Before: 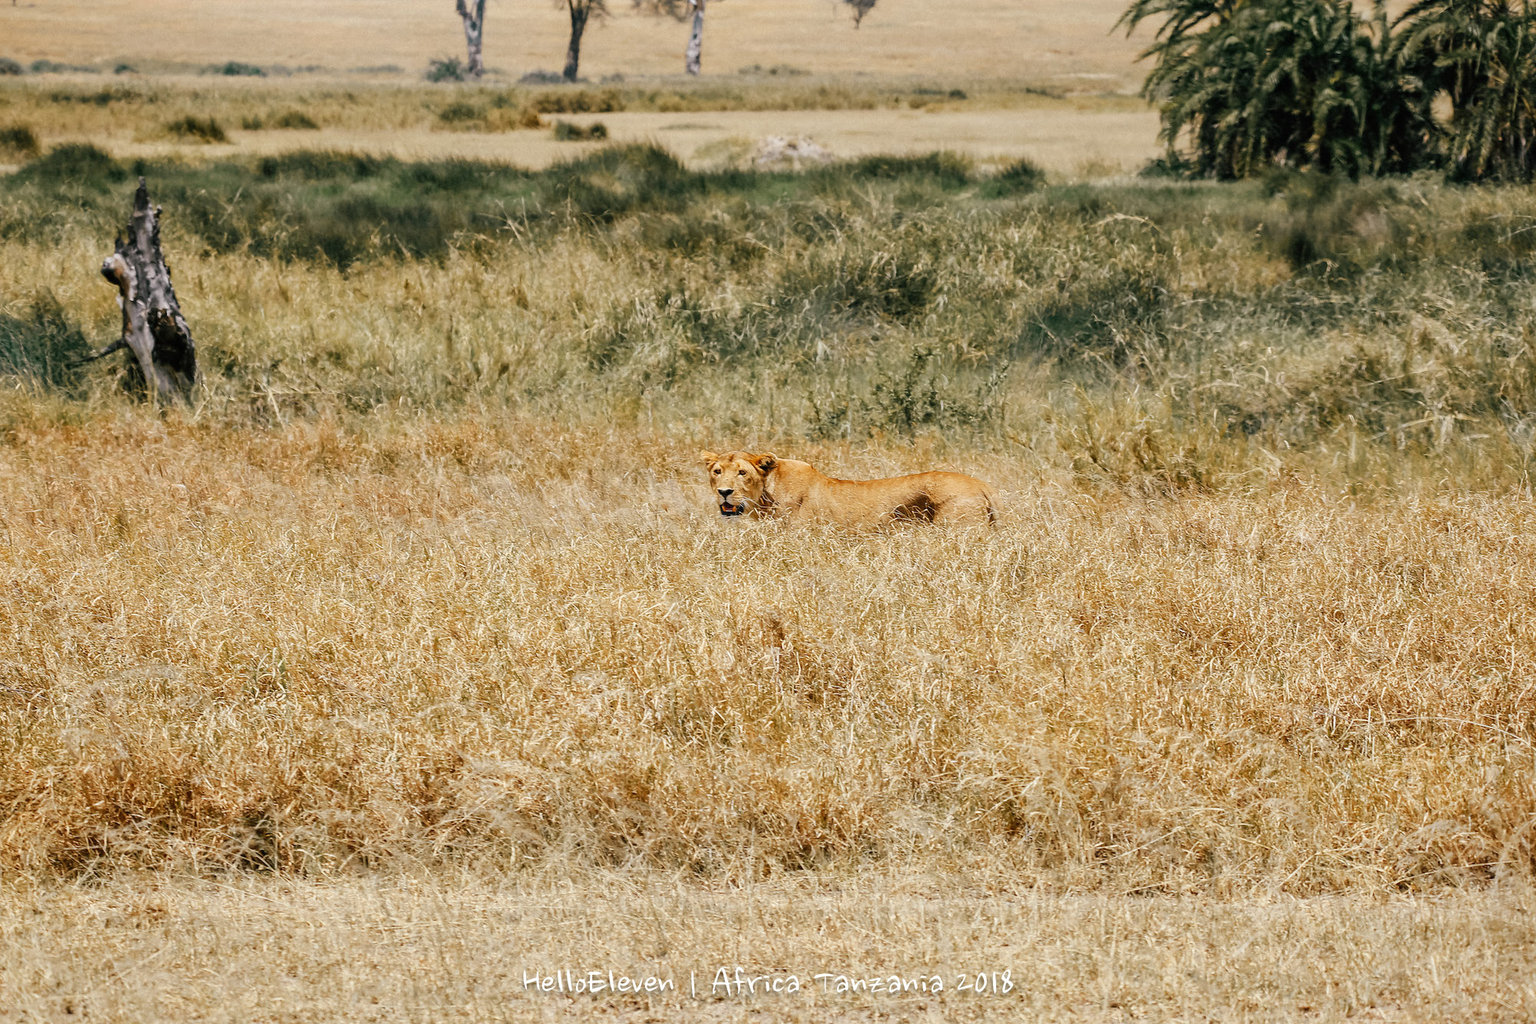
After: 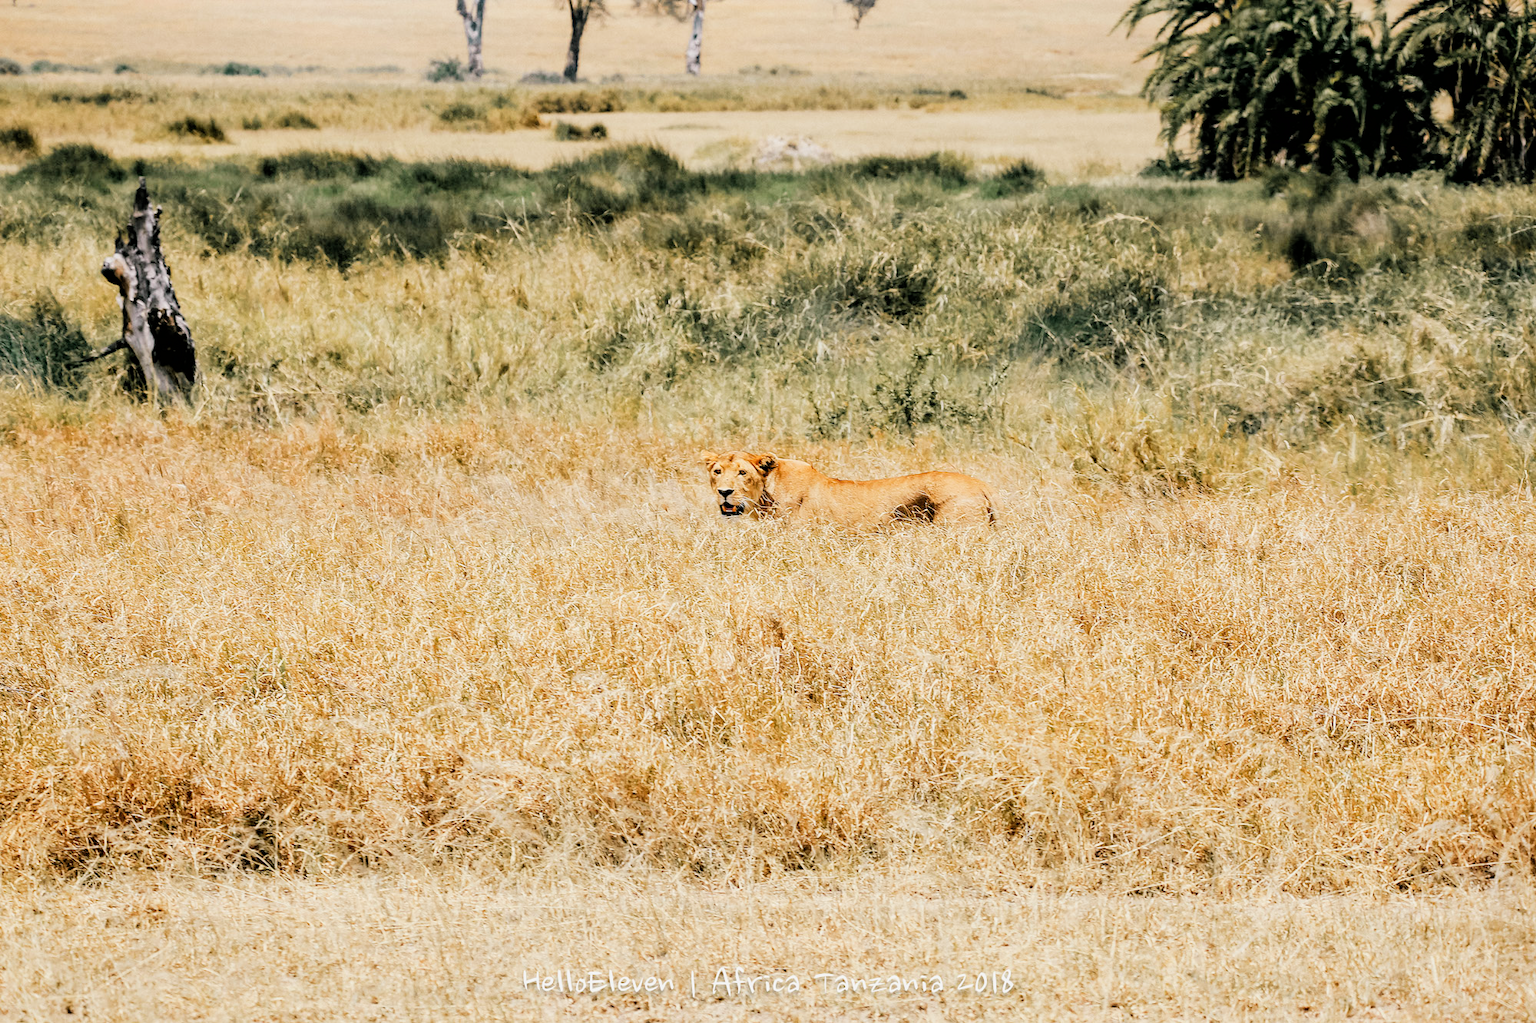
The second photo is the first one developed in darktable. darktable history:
exposure: black level correction 0.001, exposure 0.675 EV, compensate highlight preservation false
filmic rgb: black relative exposure -5 EV, hardness 2.88, contrast 1.2
